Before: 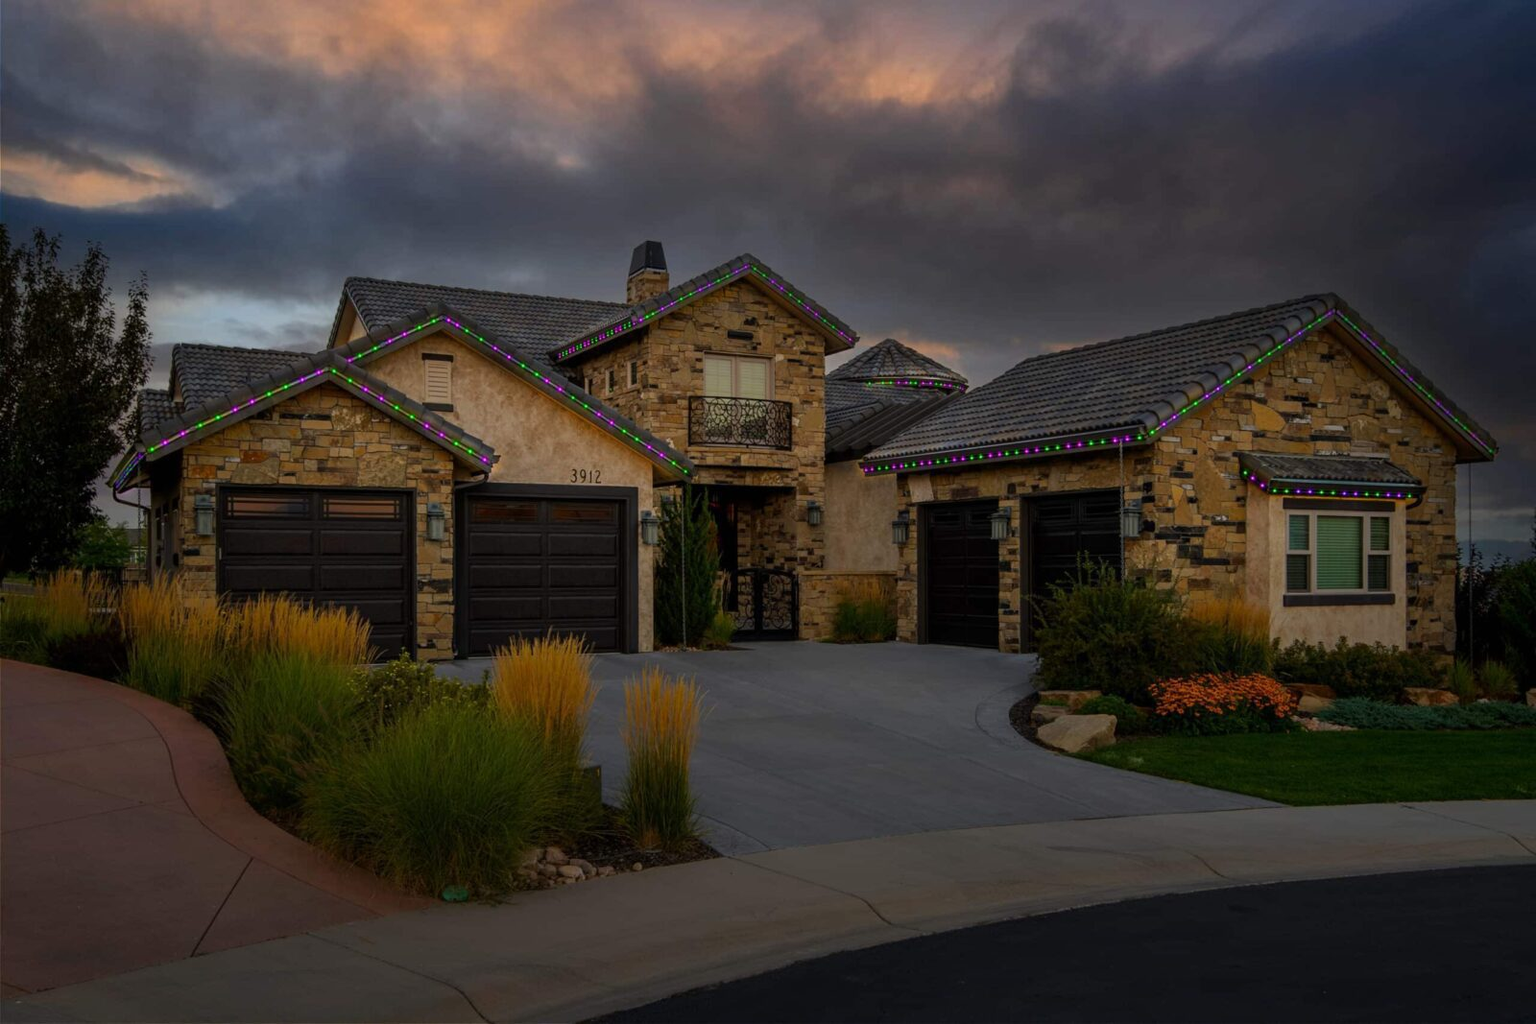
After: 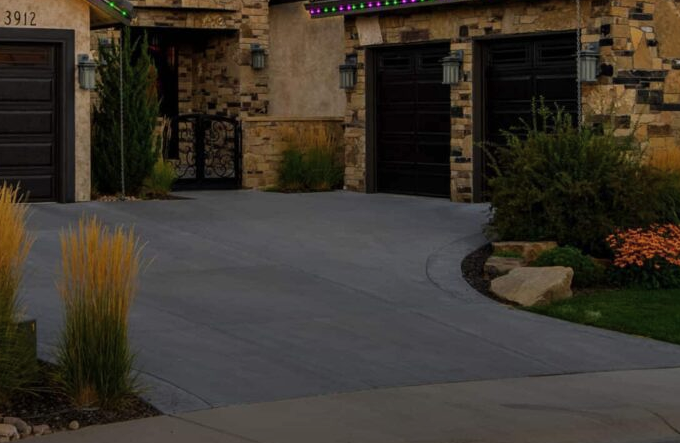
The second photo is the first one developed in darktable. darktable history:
color zones: curves: ch0 [(0.25, 0.5) (0.428, 0.473) (0.75, 0.5)]; ch1 [(0.243, 0.479) (0.398, 0.452) (0.75, 0.5)]
crop: left 36.914%, top 44.83%, right 20.548%, bottom 13.637%
shadows and highlights: shadows 30.92, highlights 0.69, soften with gaussian
